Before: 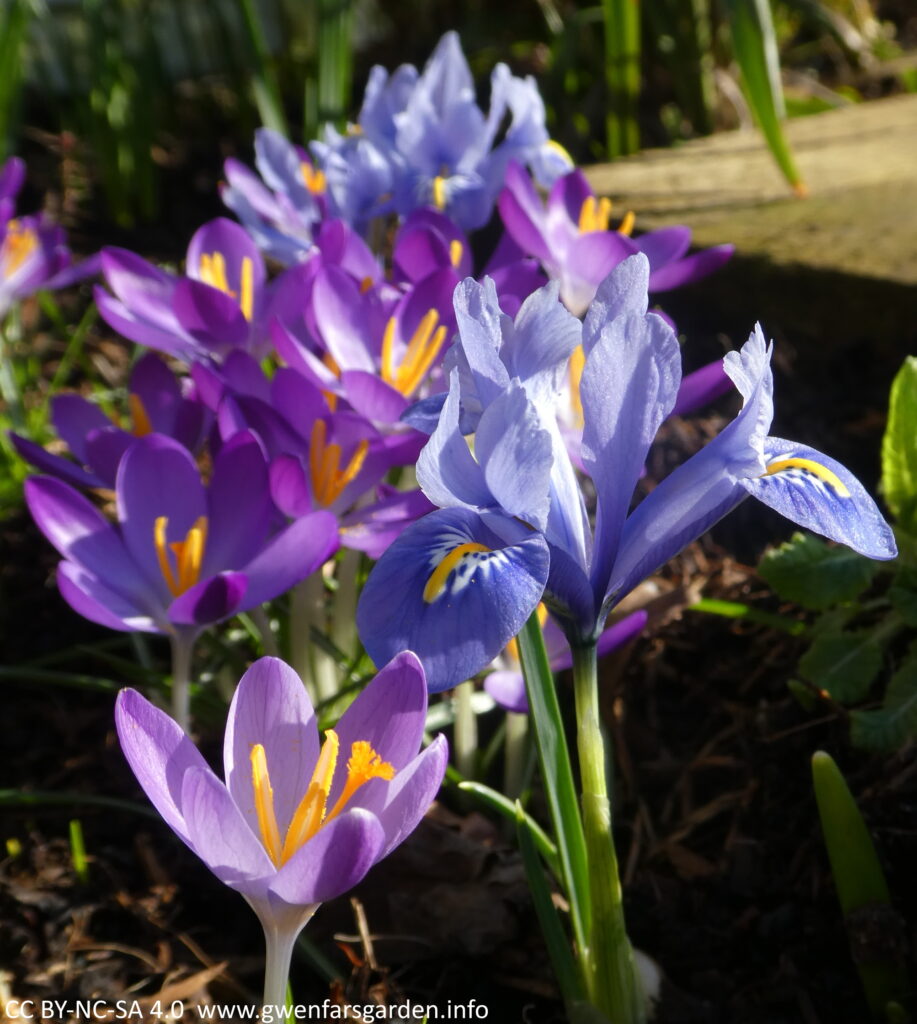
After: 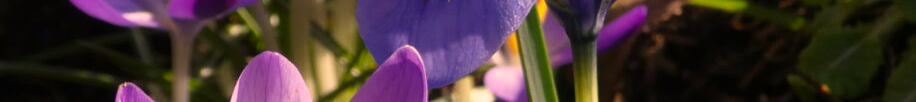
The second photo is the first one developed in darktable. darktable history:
color correction: highlights a* 17.88, highlights b* 18.79
crop and rotate: top 59.084%, bottom 30.916%
